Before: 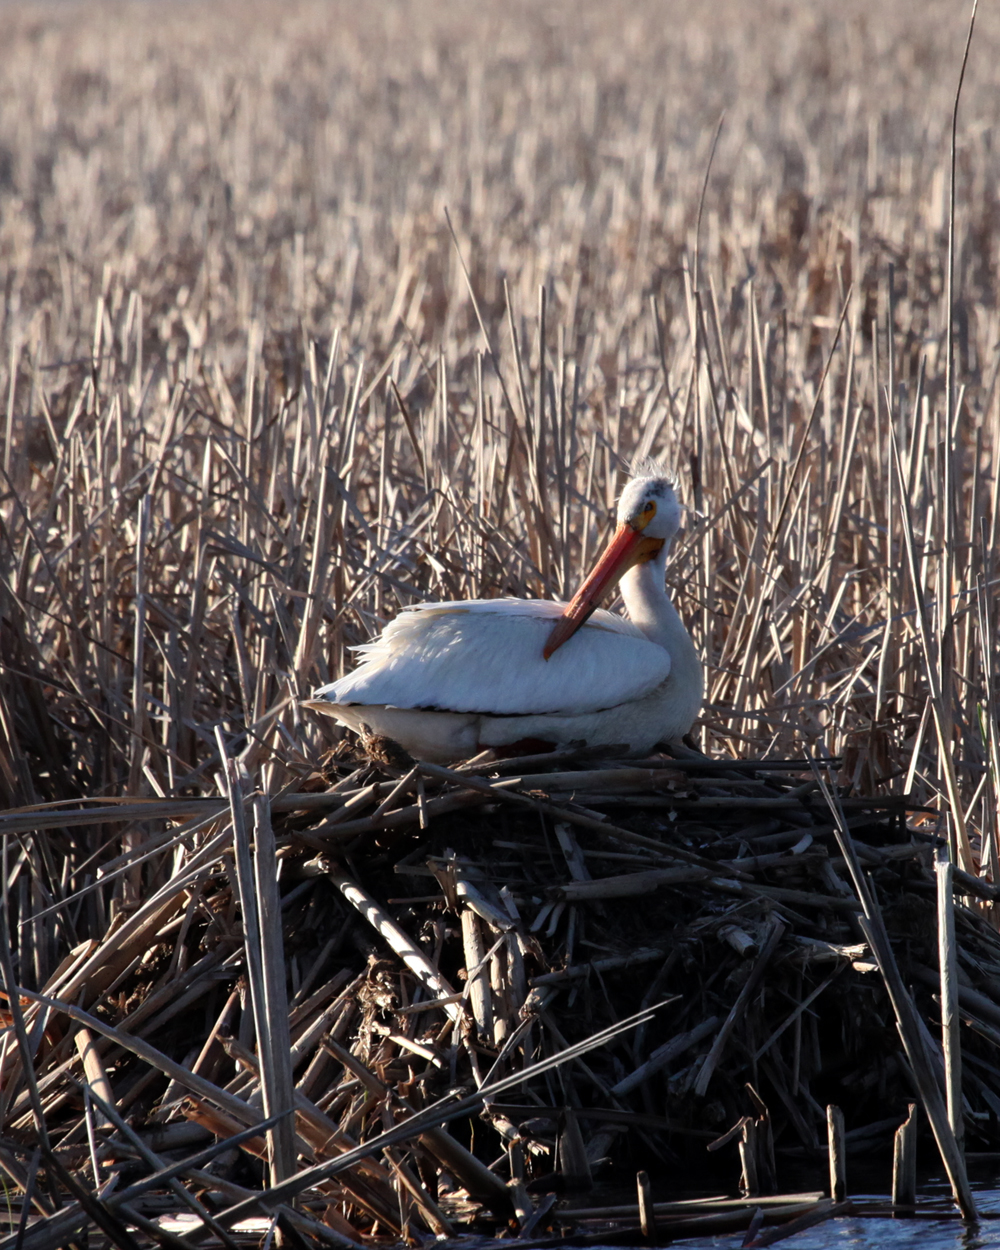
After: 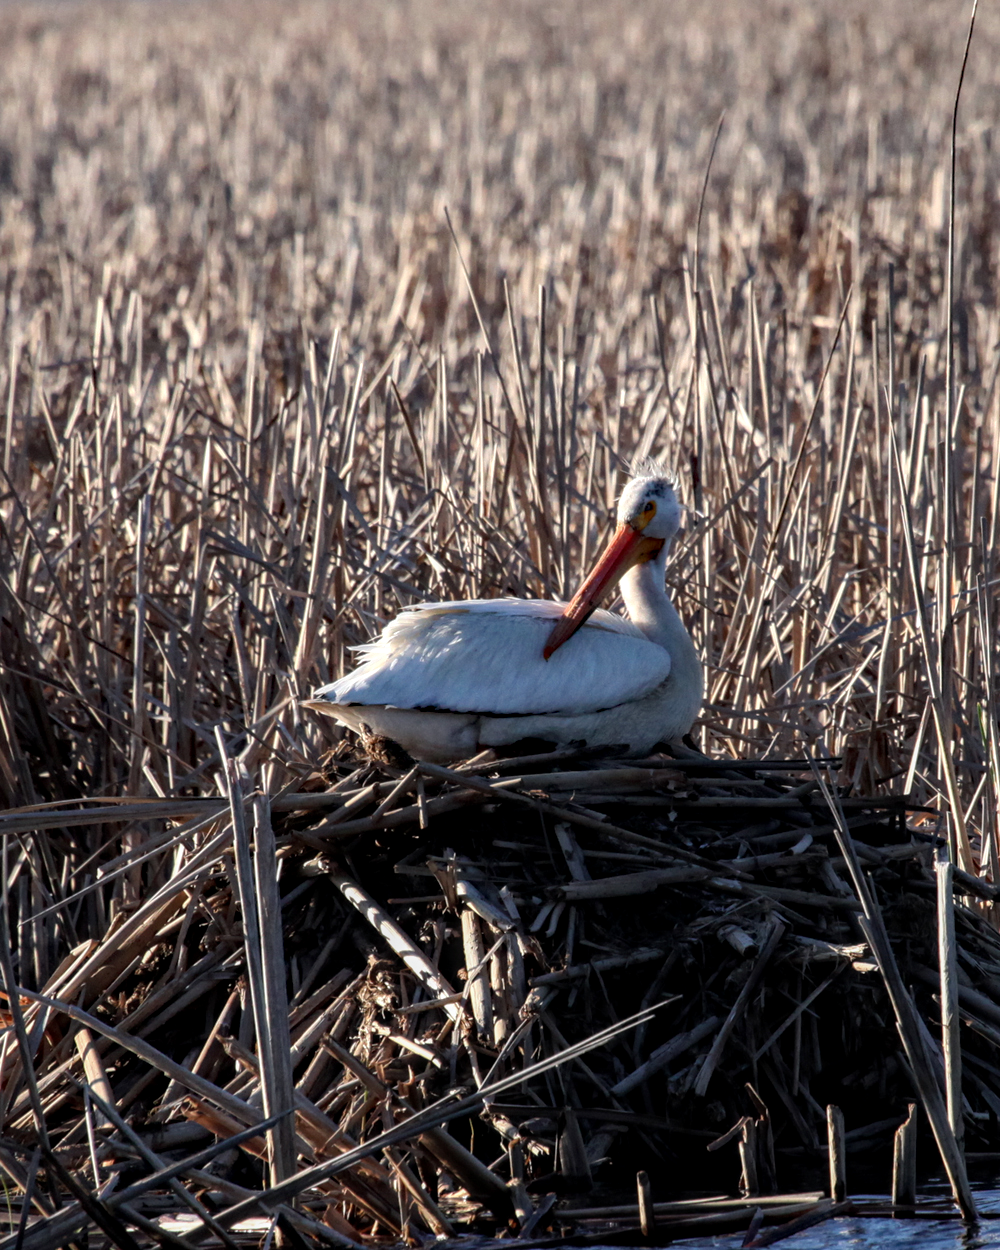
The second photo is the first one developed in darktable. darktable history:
local contrast: detail 130%
haze removal: compatibility mode true, adaptive false
